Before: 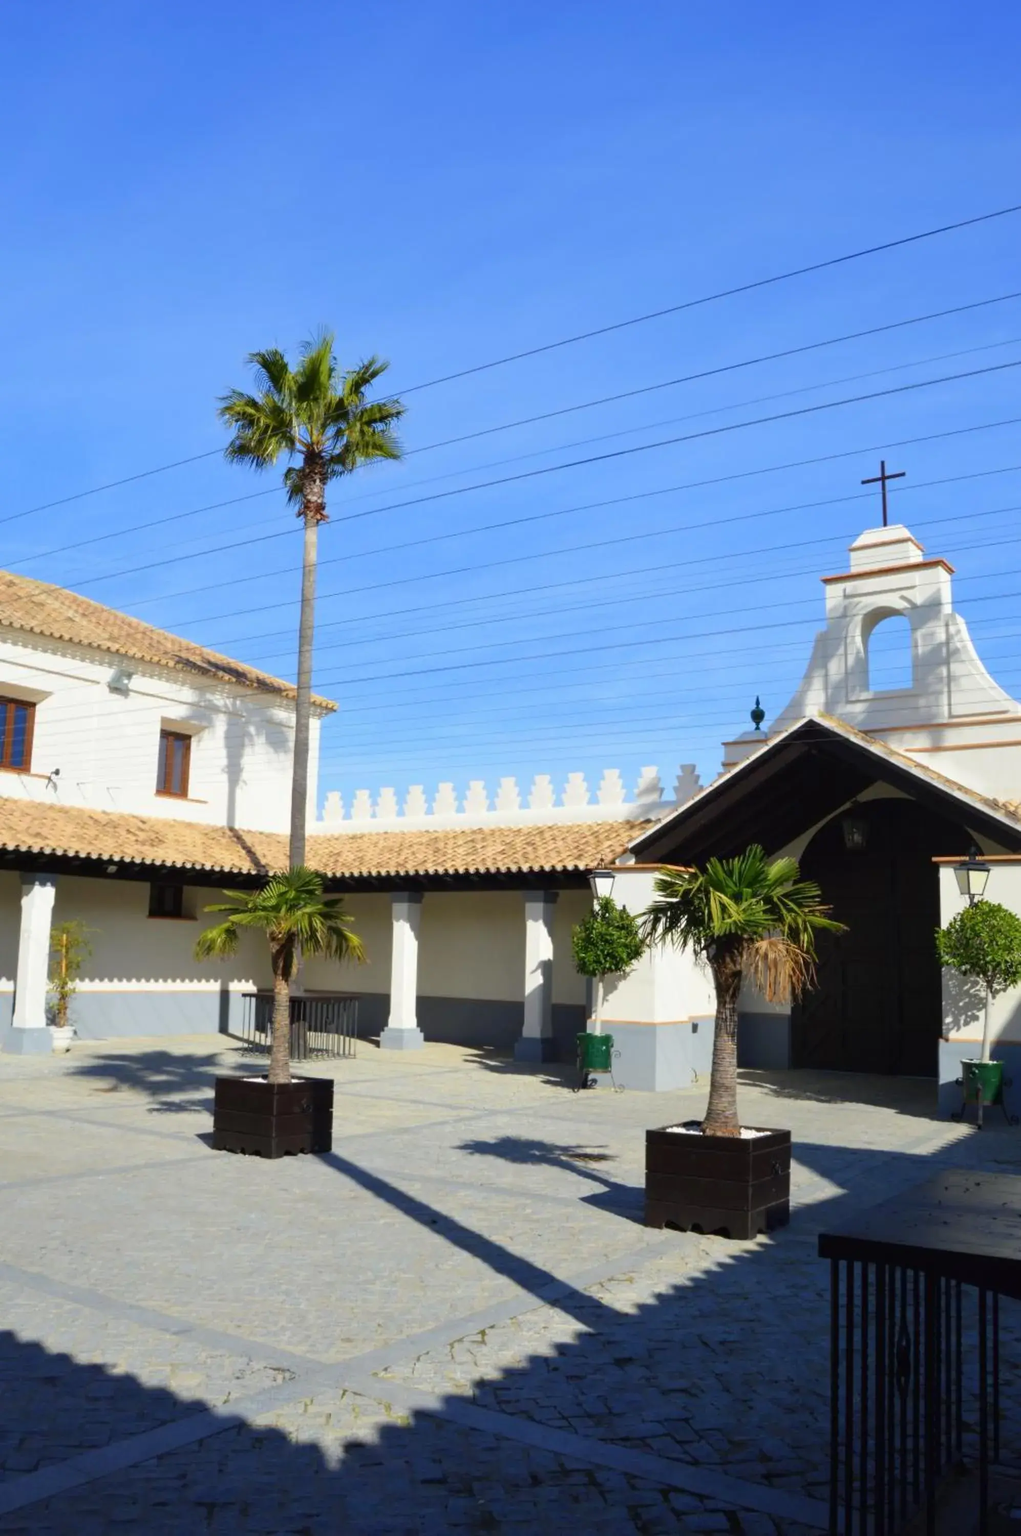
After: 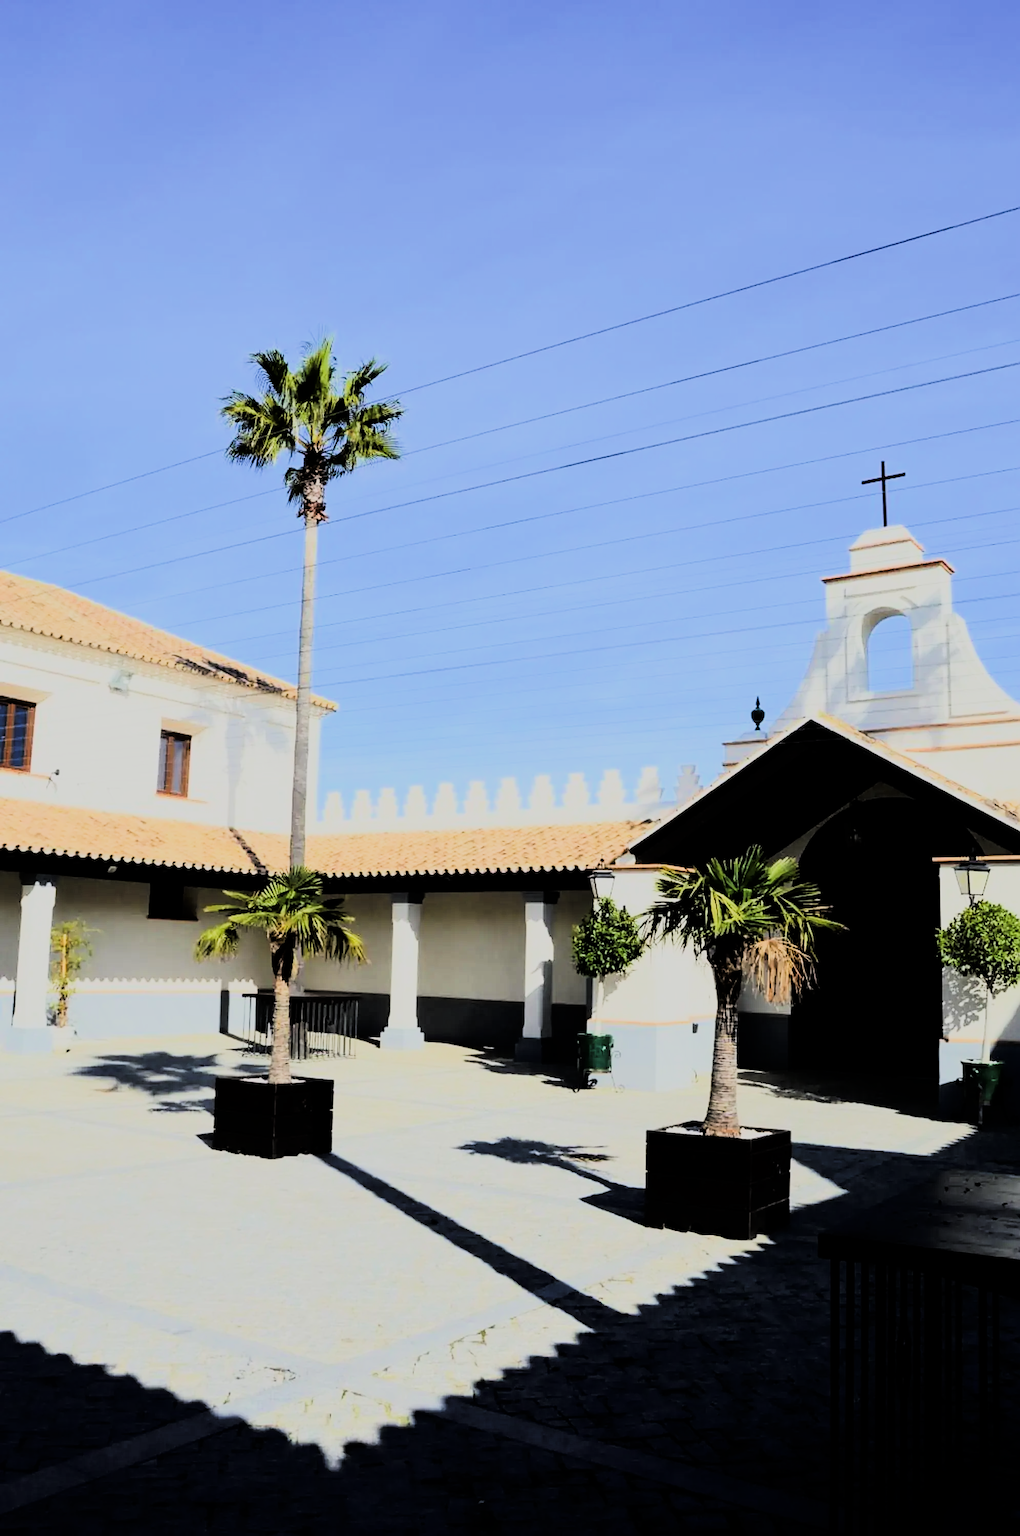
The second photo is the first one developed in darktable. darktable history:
tone curve: curves: ch0 [(0, 0) (0.153, 0.056) (1, 1)], color space Lab, linked channels, preserve colors none
rgb curve: curves: ch0 [(0, 0) (0.21, 0.15) (0.24, 0.21) (0.5, 0.75) (0.75, 0.96) (0.89, 0.99) (1, 1)]; ch1 [(0, 0.02) (0.21, 0.13) (0.25, 0.2) (0.5, 0.67) (0.75, 0.9) (0.89, 0.97) (1, 1)]; ch2 [(0, 0.02) (0.21, 0.13) (0.25, 0.2) (0.5, 0.67) (0.75, 0.9) (0.89, 0.97) (1, 1)], compensate middle gray true
filmic rgb: hardness 4.17
sharpen: on, module defaults
